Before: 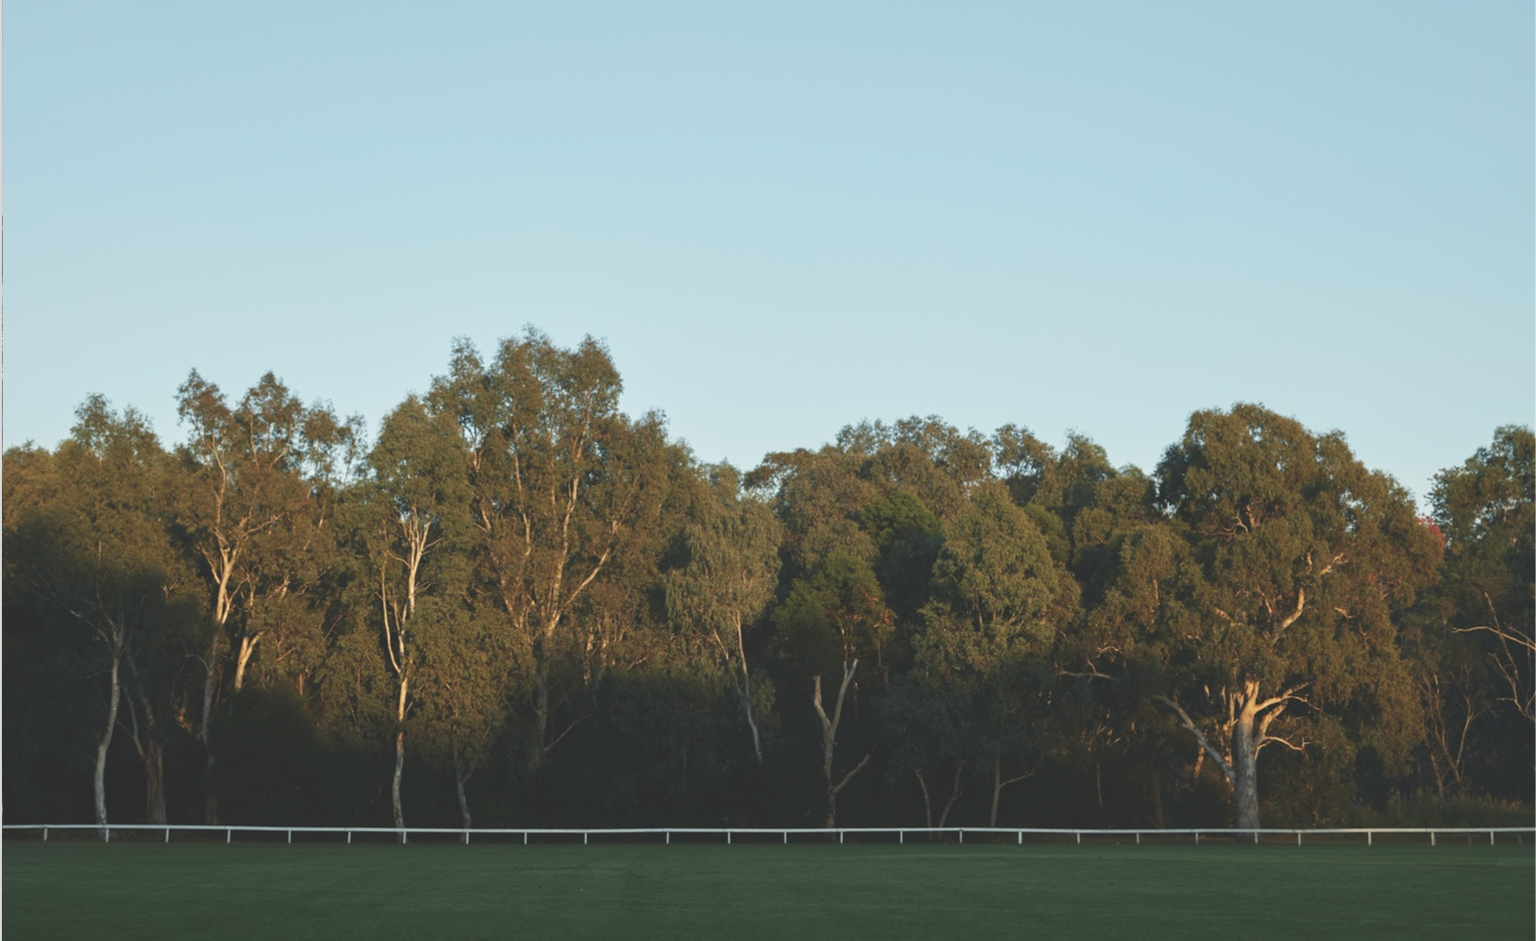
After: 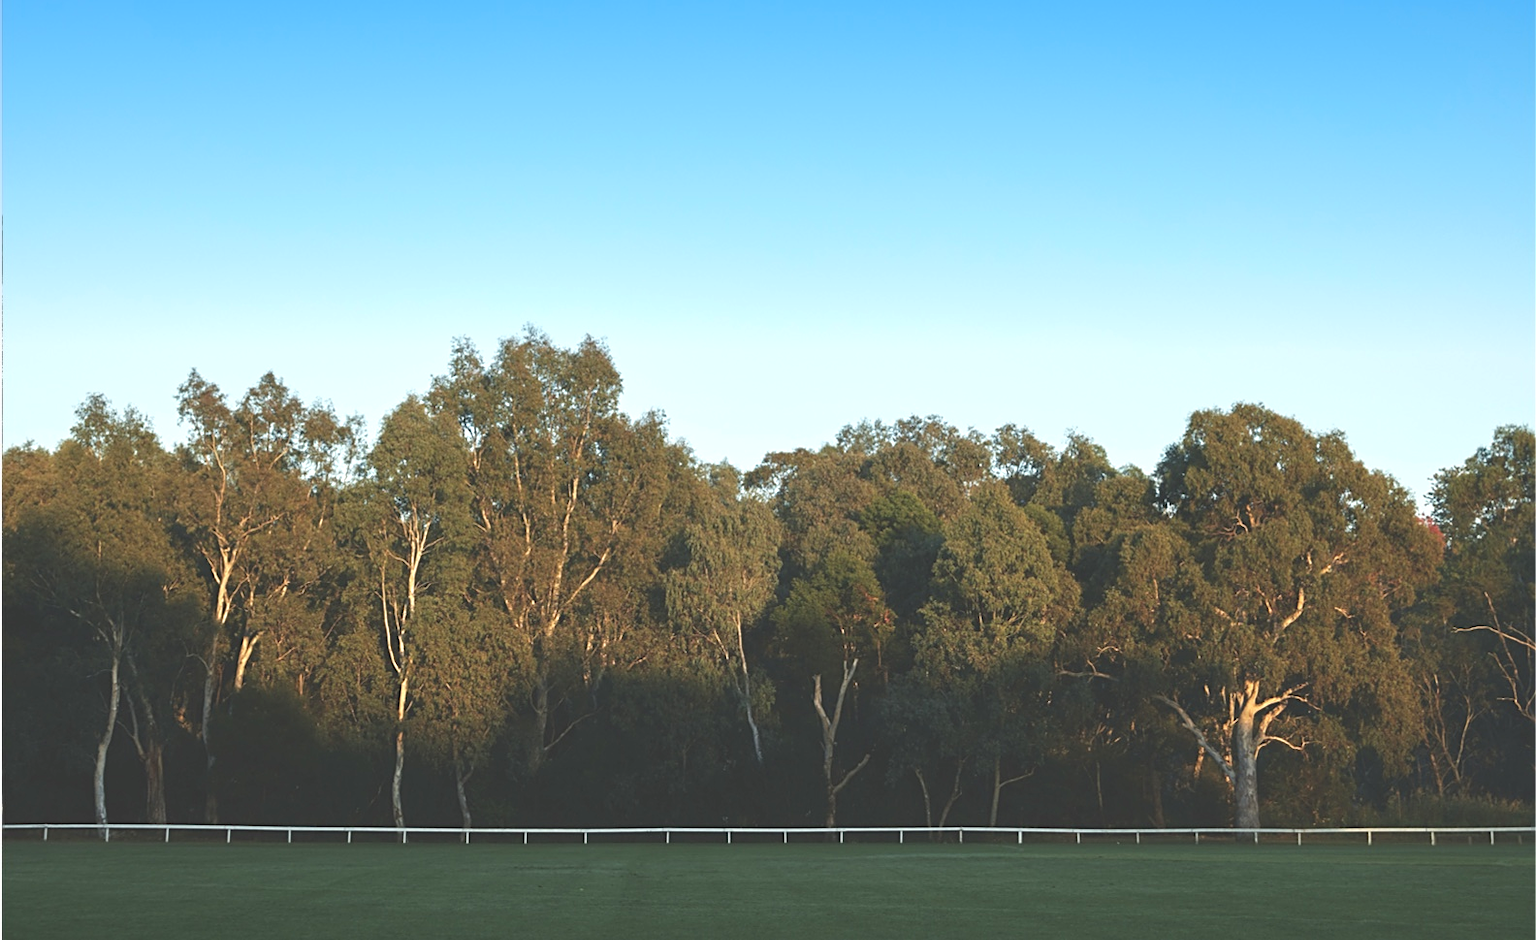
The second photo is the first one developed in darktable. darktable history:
graduated density: density 2.02 EV, hardness 44%, rotation 0.374°, offset 8.21, hue 208.8°, saturation 97%
exposure: black level correction 0, exposure 0.5 EV, compensate highlight preservation false
sharpen: on, module defaults
